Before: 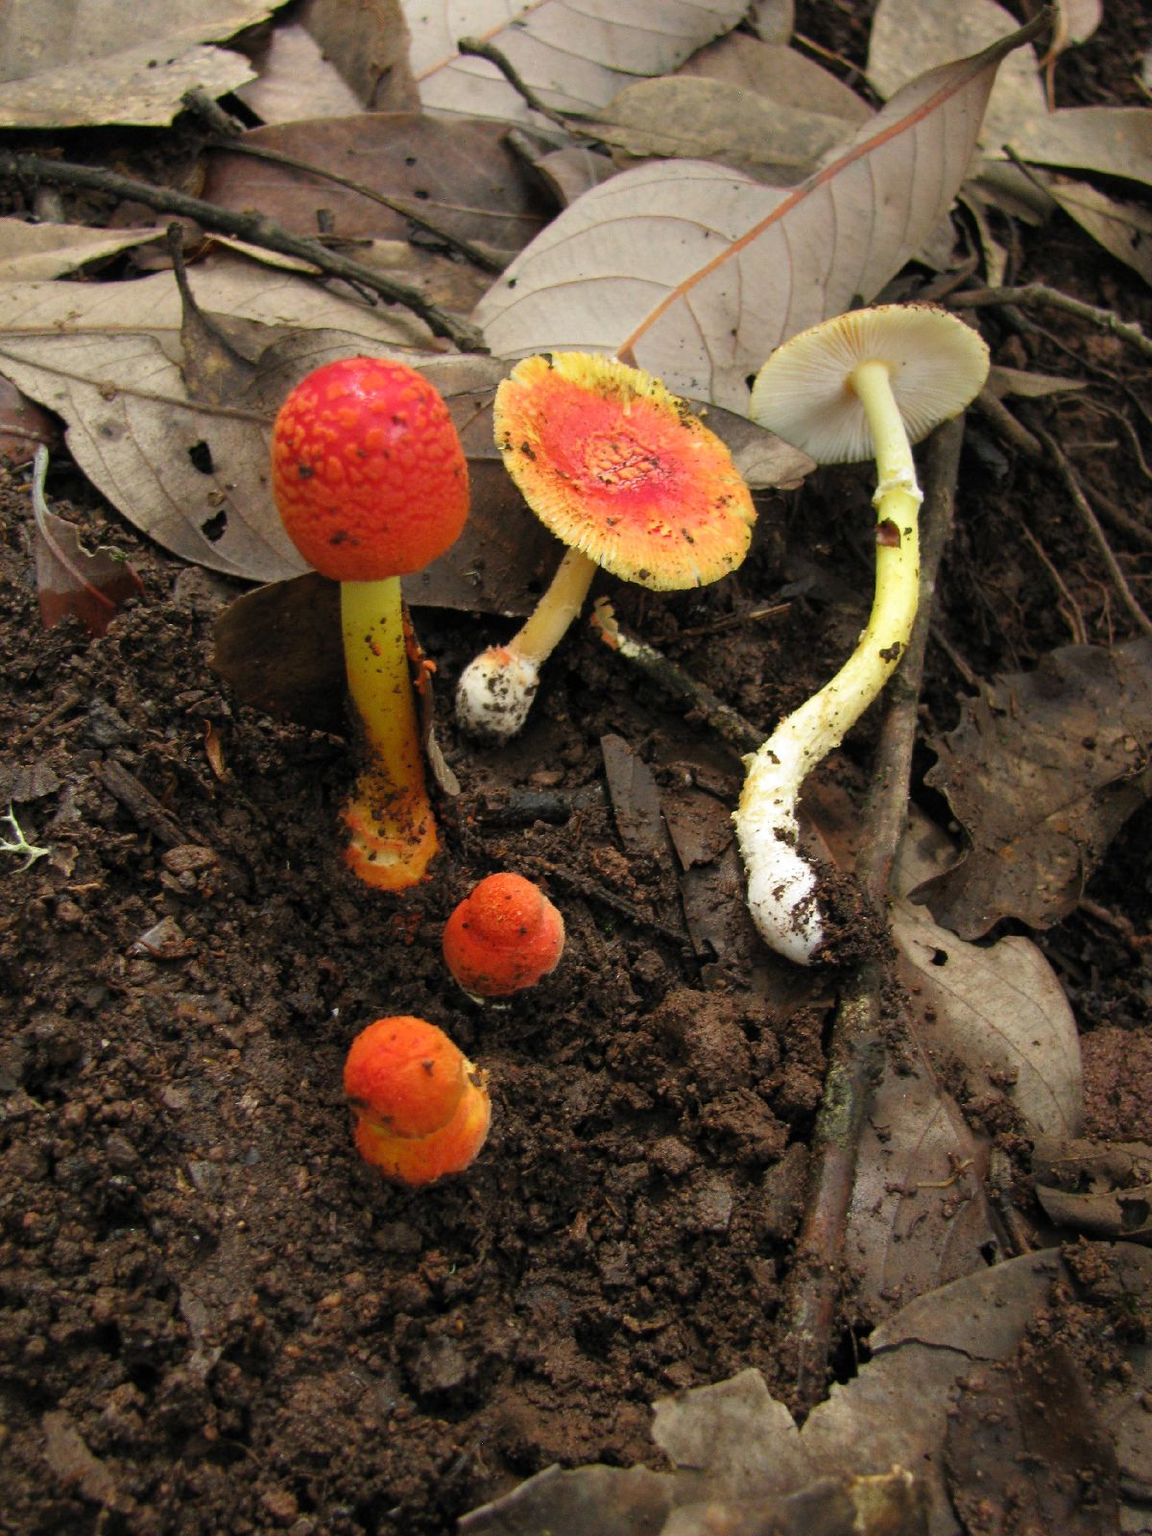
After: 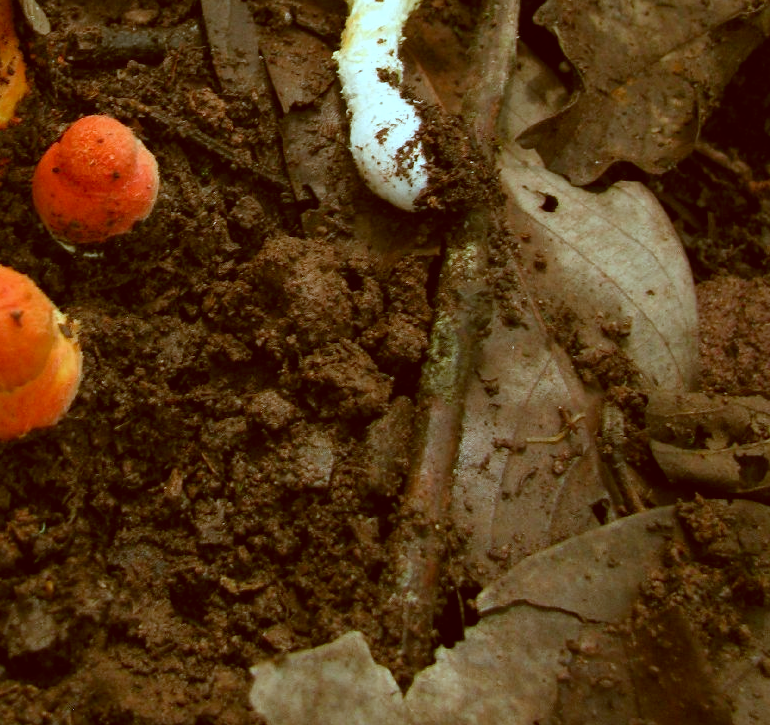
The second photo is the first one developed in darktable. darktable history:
crop and rotate: left 35.813%, top 49.664%, bottom 5.012%
color correction: highlights a* -13.88, highlights b* -16.08, shadows a* 10.19, shadows b* 29.05
